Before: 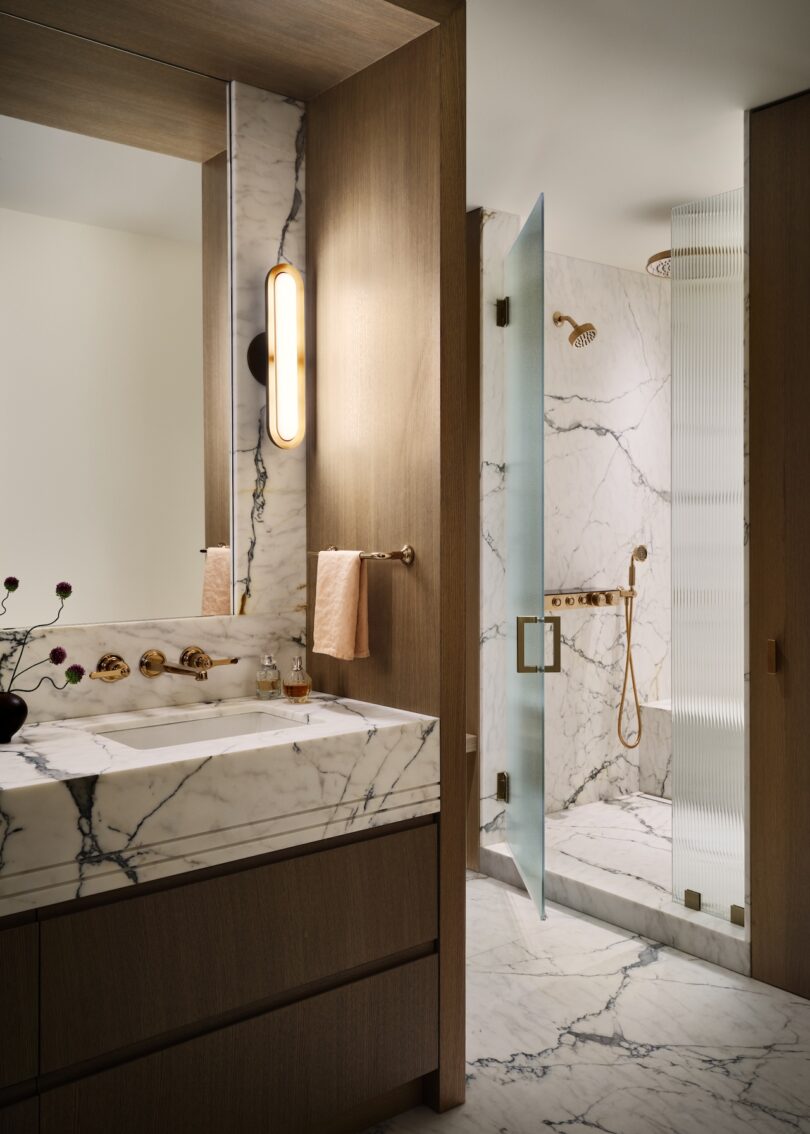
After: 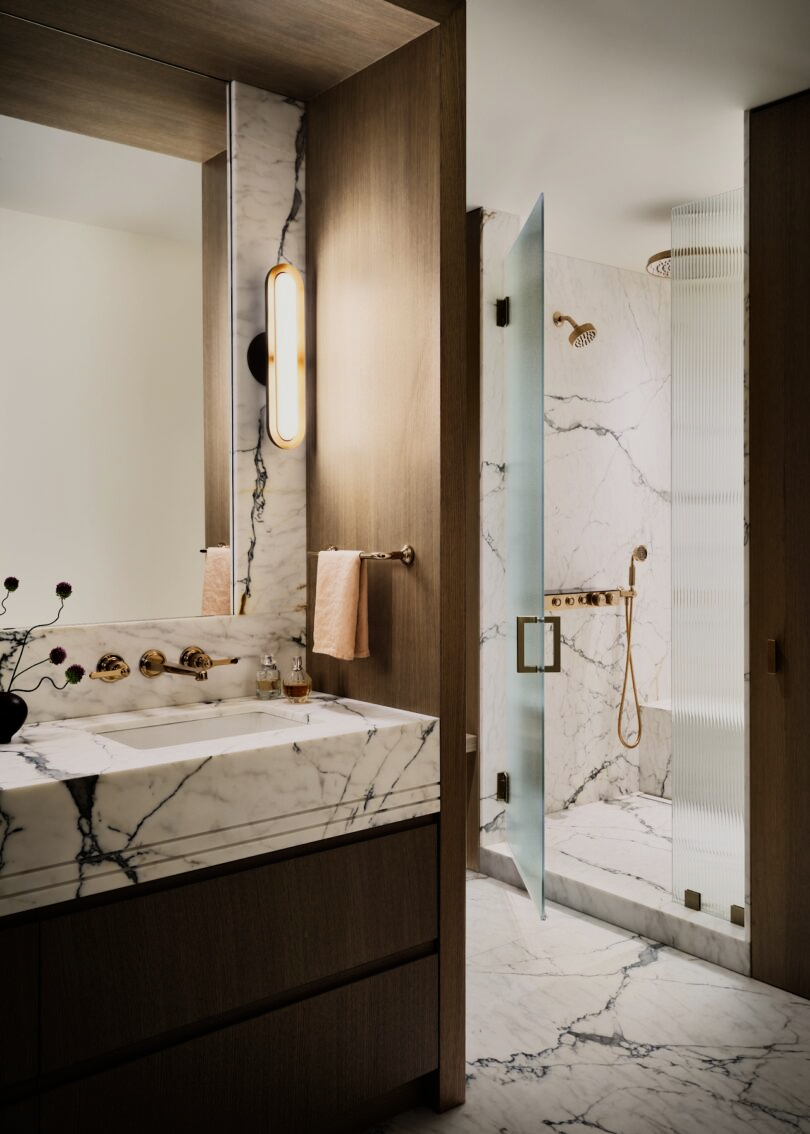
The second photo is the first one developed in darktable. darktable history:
filmic rgb: black relative exposure -7.5 EV, white relative exposure 4.99 EV, threshold 3.04 EV, hardness 3.34, contrast 1.297, contrast in shadows safe, enable highlight reconstruction true
tone equalizer: on, module defaults
